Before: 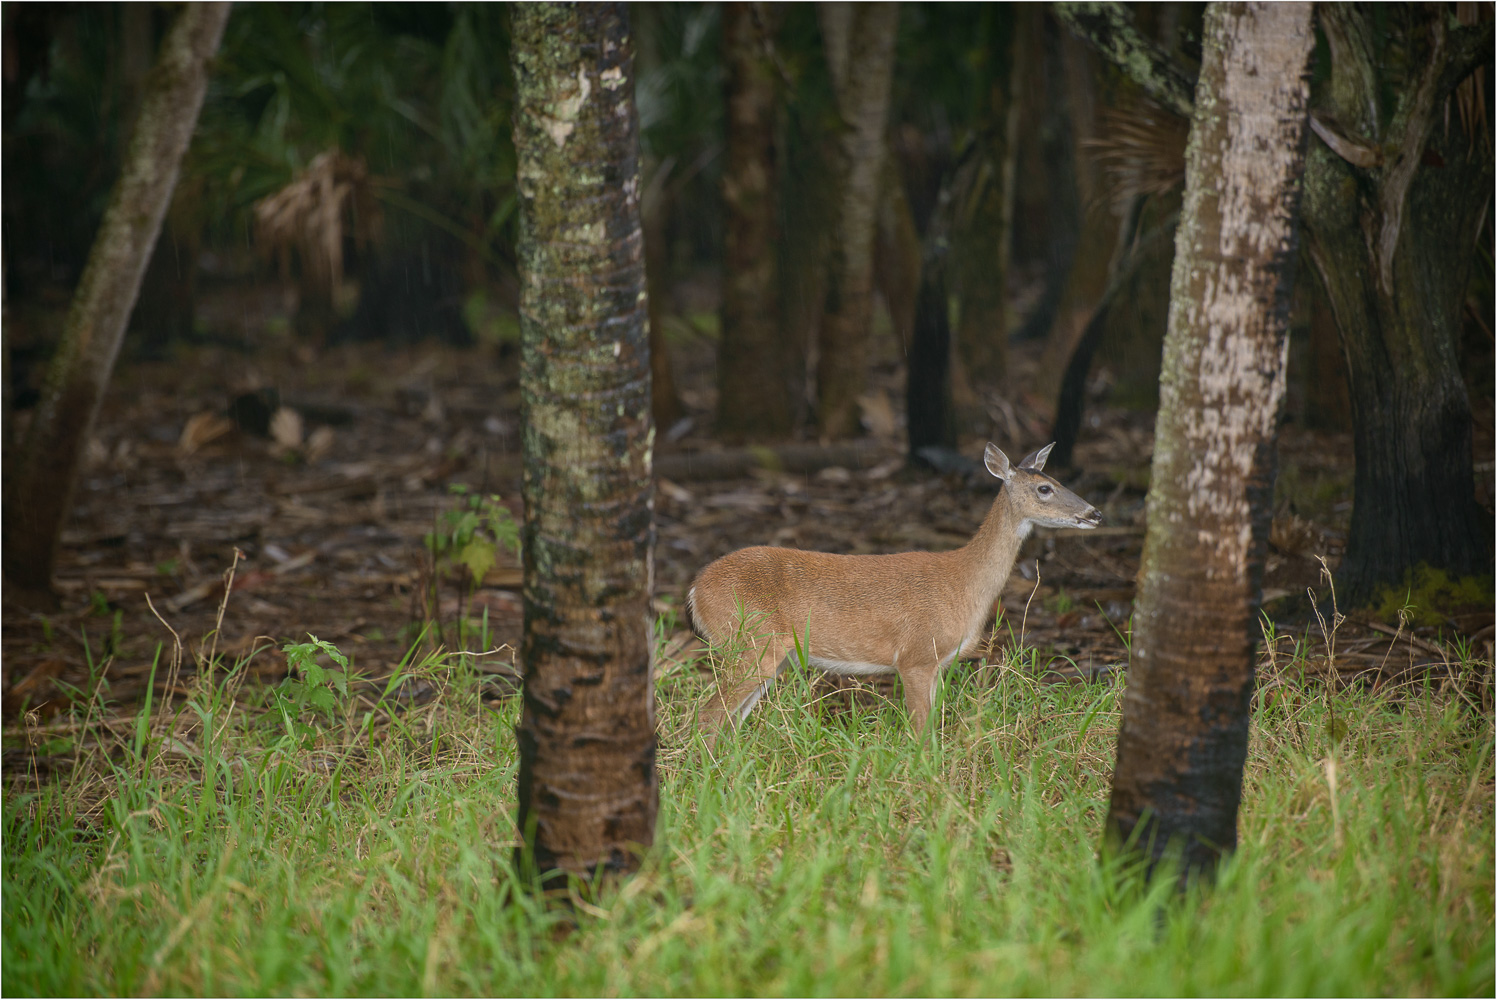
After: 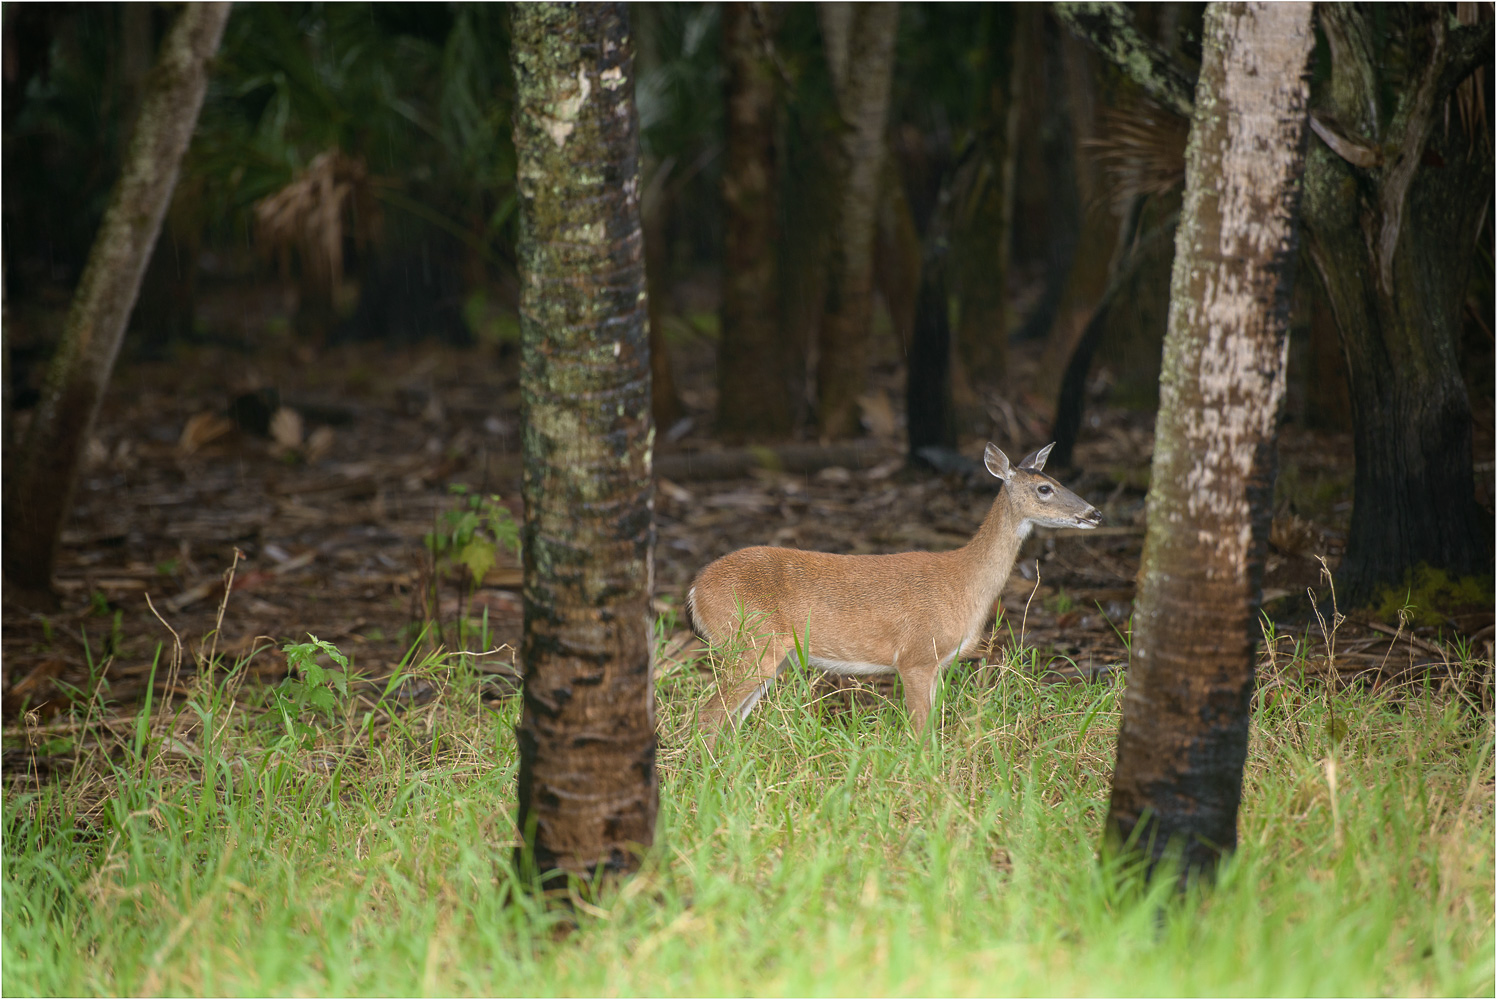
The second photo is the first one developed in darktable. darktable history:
shadows and highlights: shadows -38.79, highlights 62.62, soften with gaussian
tone equalizer: -8 EV -0.401 EV, -7 EV -0.428 EV, -6 EV -0.335 EV, -5 EV -0.212 EV, -3 EV 0.19 EV, -2 EV 0.315 EV, -1 EV 0.395 EV, +0 EV 0.408 EV
